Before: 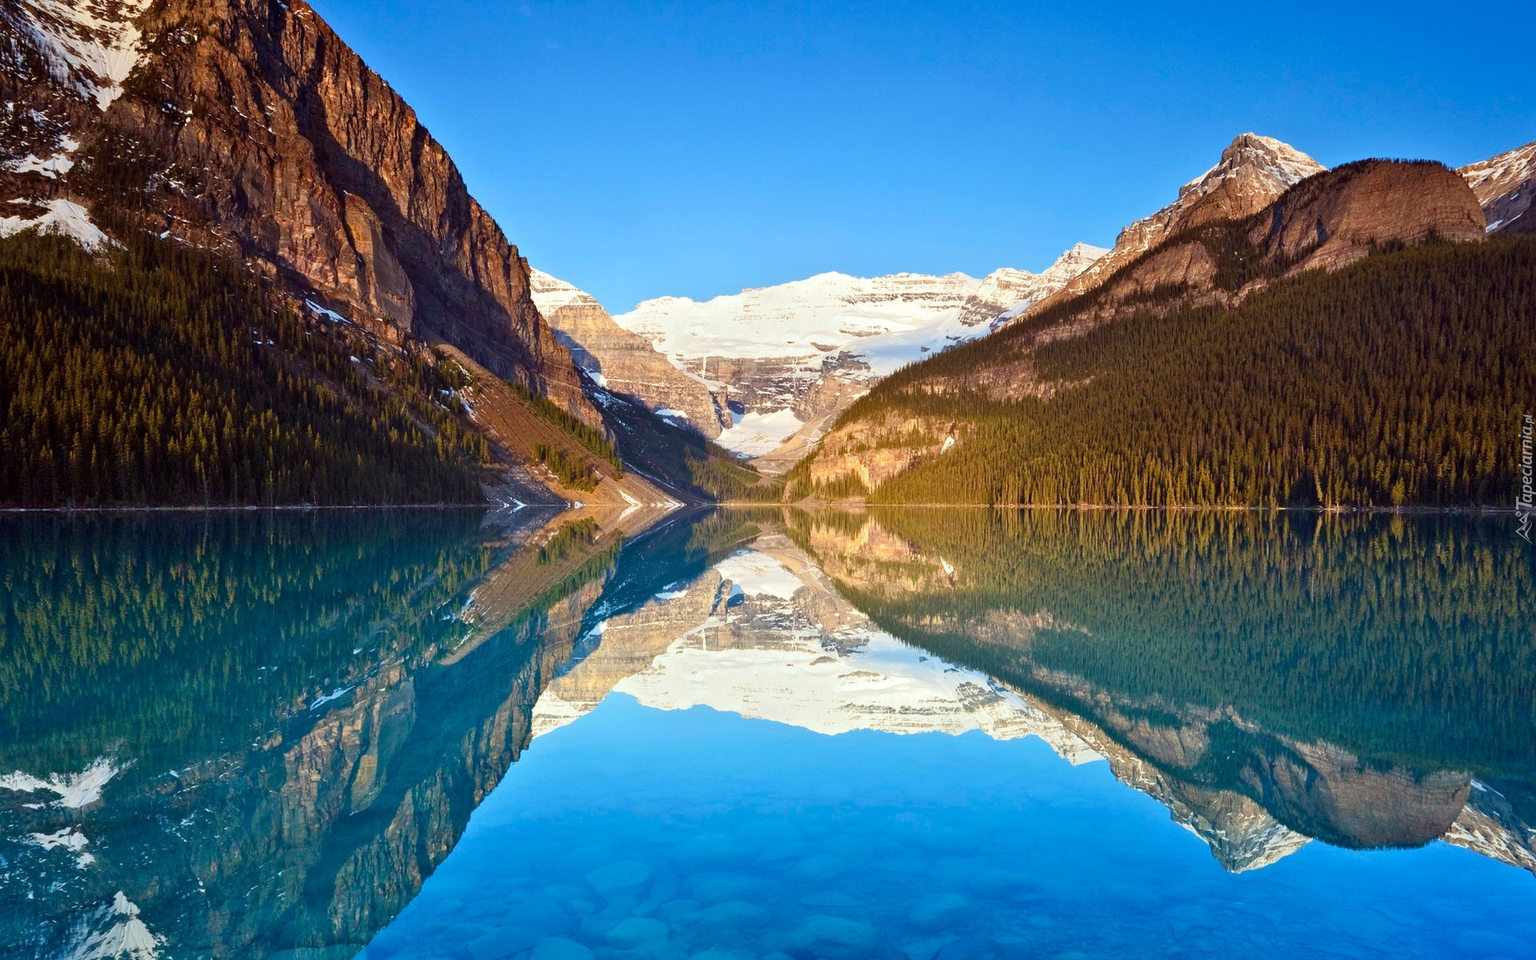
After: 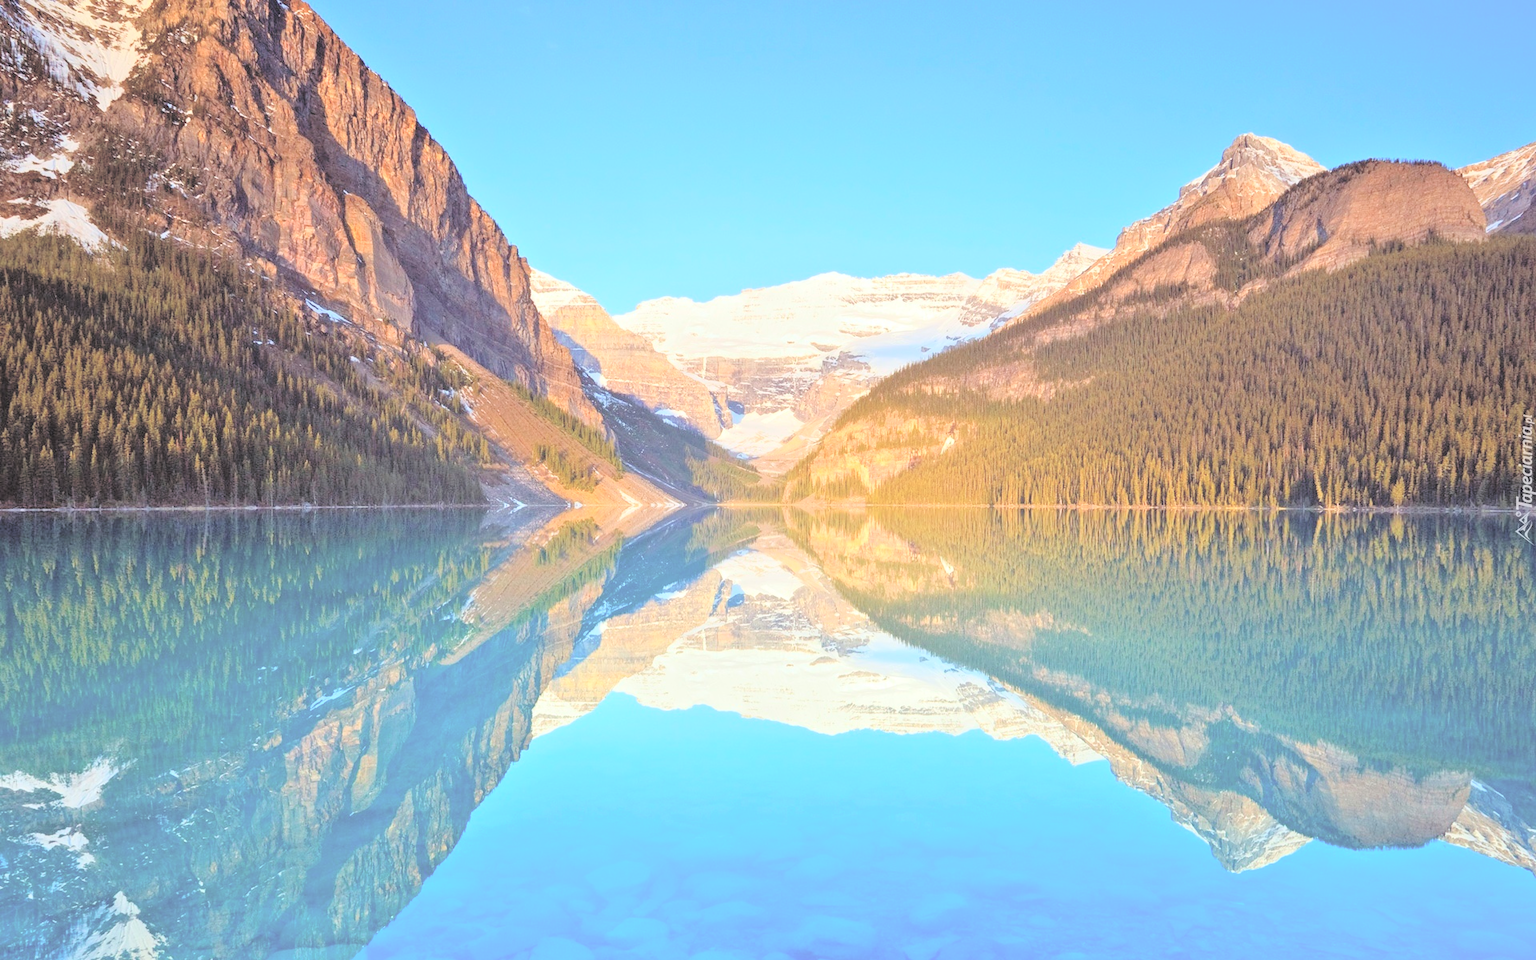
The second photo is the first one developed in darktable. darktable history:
contrast brightness saturation: brightness 0.988
